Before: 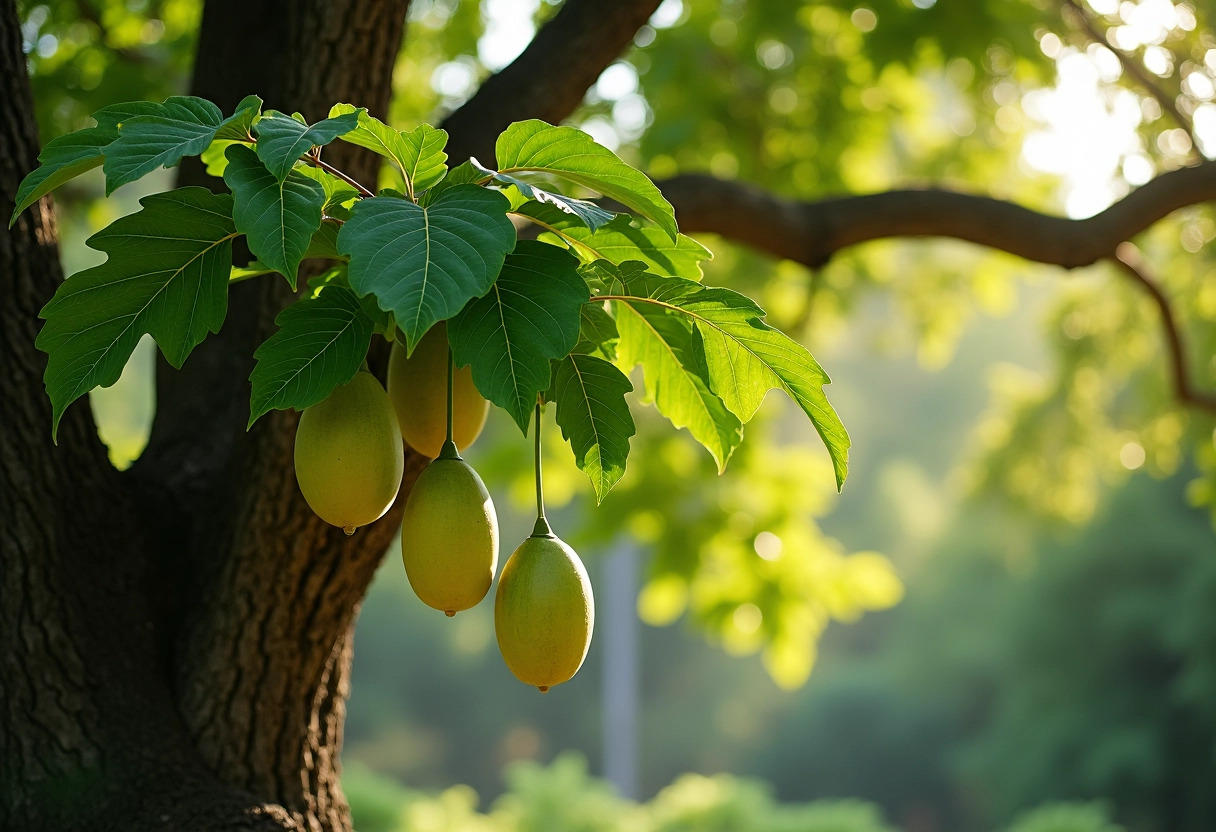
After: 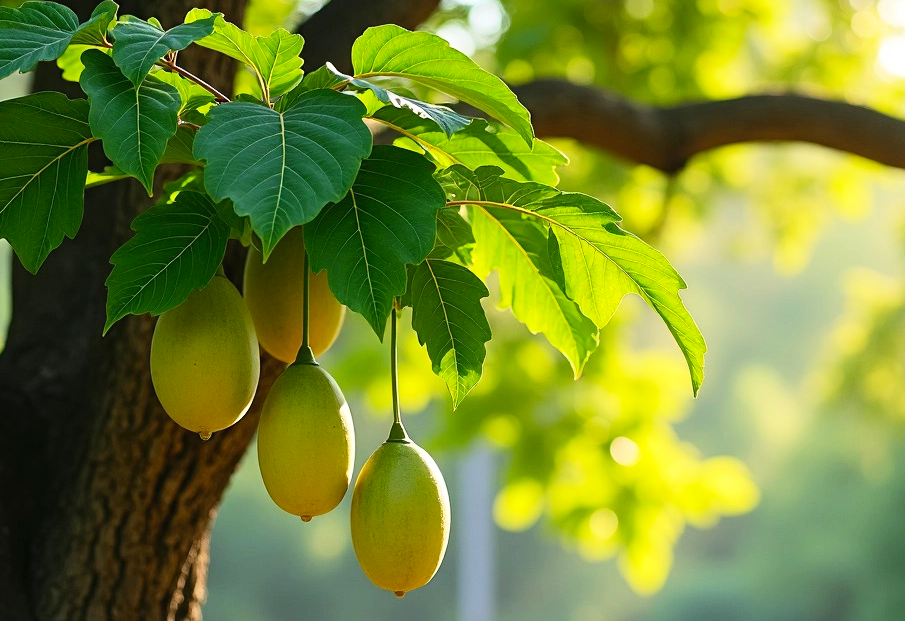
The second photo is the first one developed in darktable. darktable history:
crop and rotate: left 11.885%, top 11.427%, right 13.609%, bottom 13.878%
contrast brightness saturation: contrast 0.196, brightness 0.162, saturation 0.225
